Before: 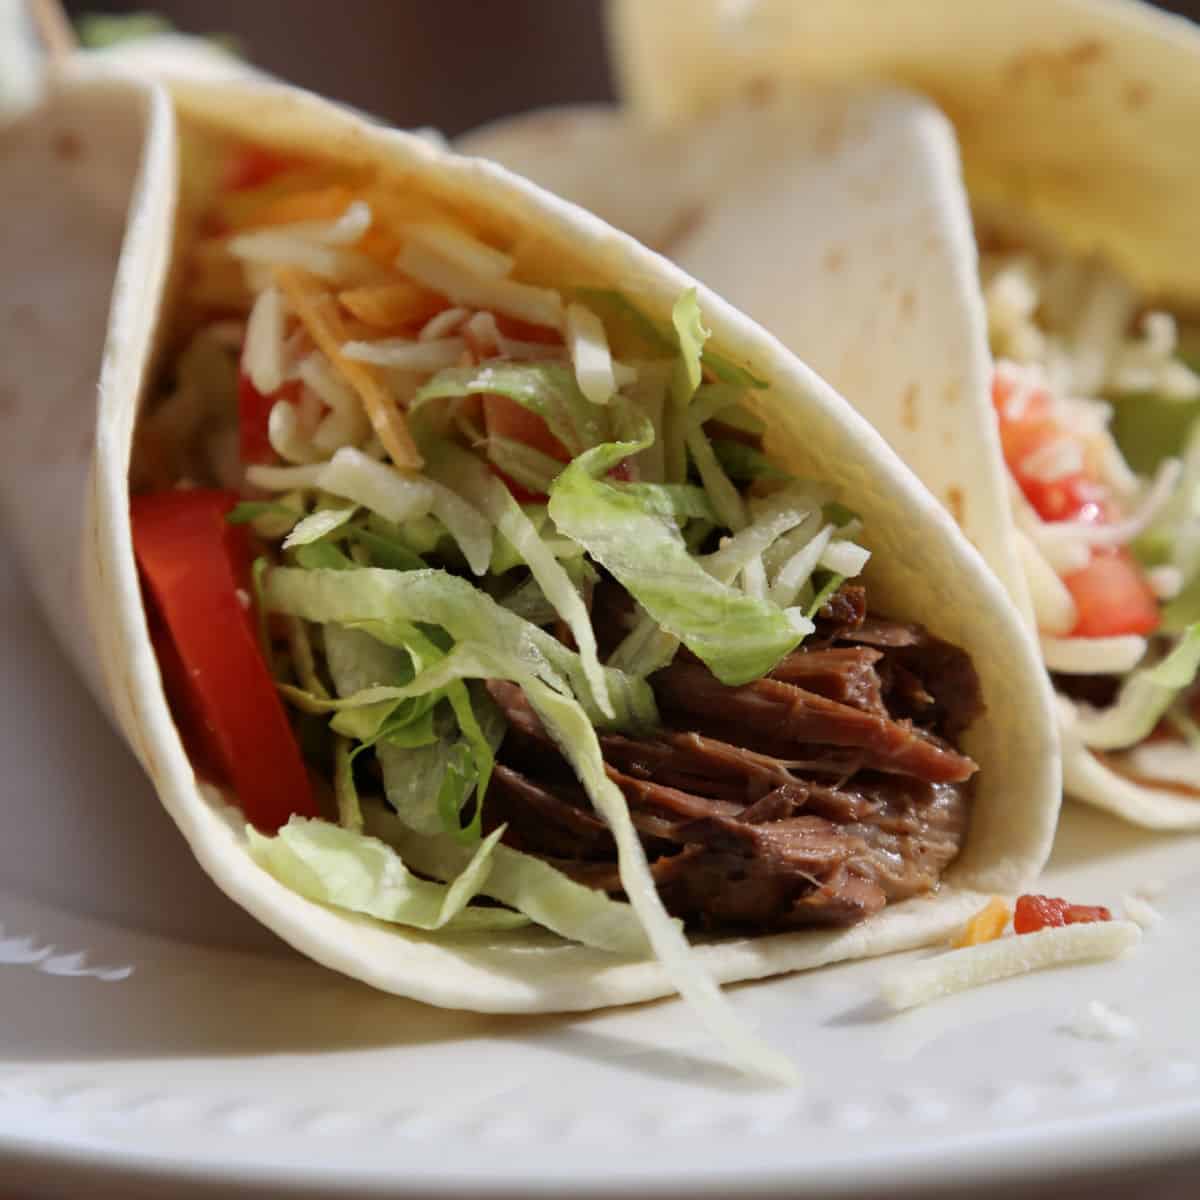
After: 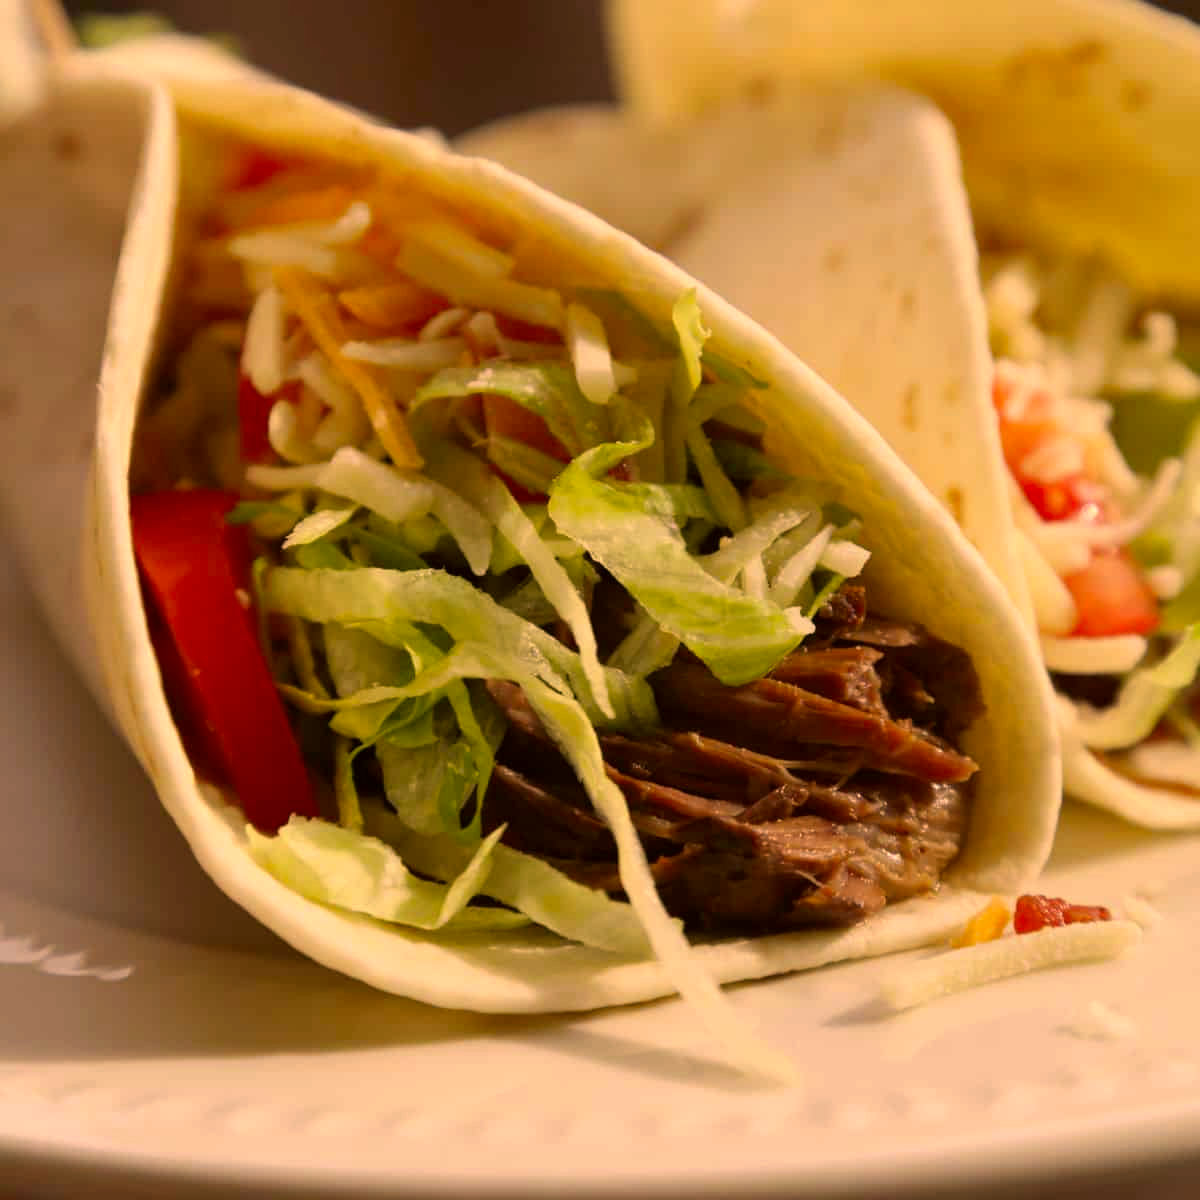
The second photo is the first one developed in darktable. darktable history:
color correction: highlights a* 17.94, highlights b* 35.29, shadows a* 1.23, shadows b* 6.29, saturation 1.05
